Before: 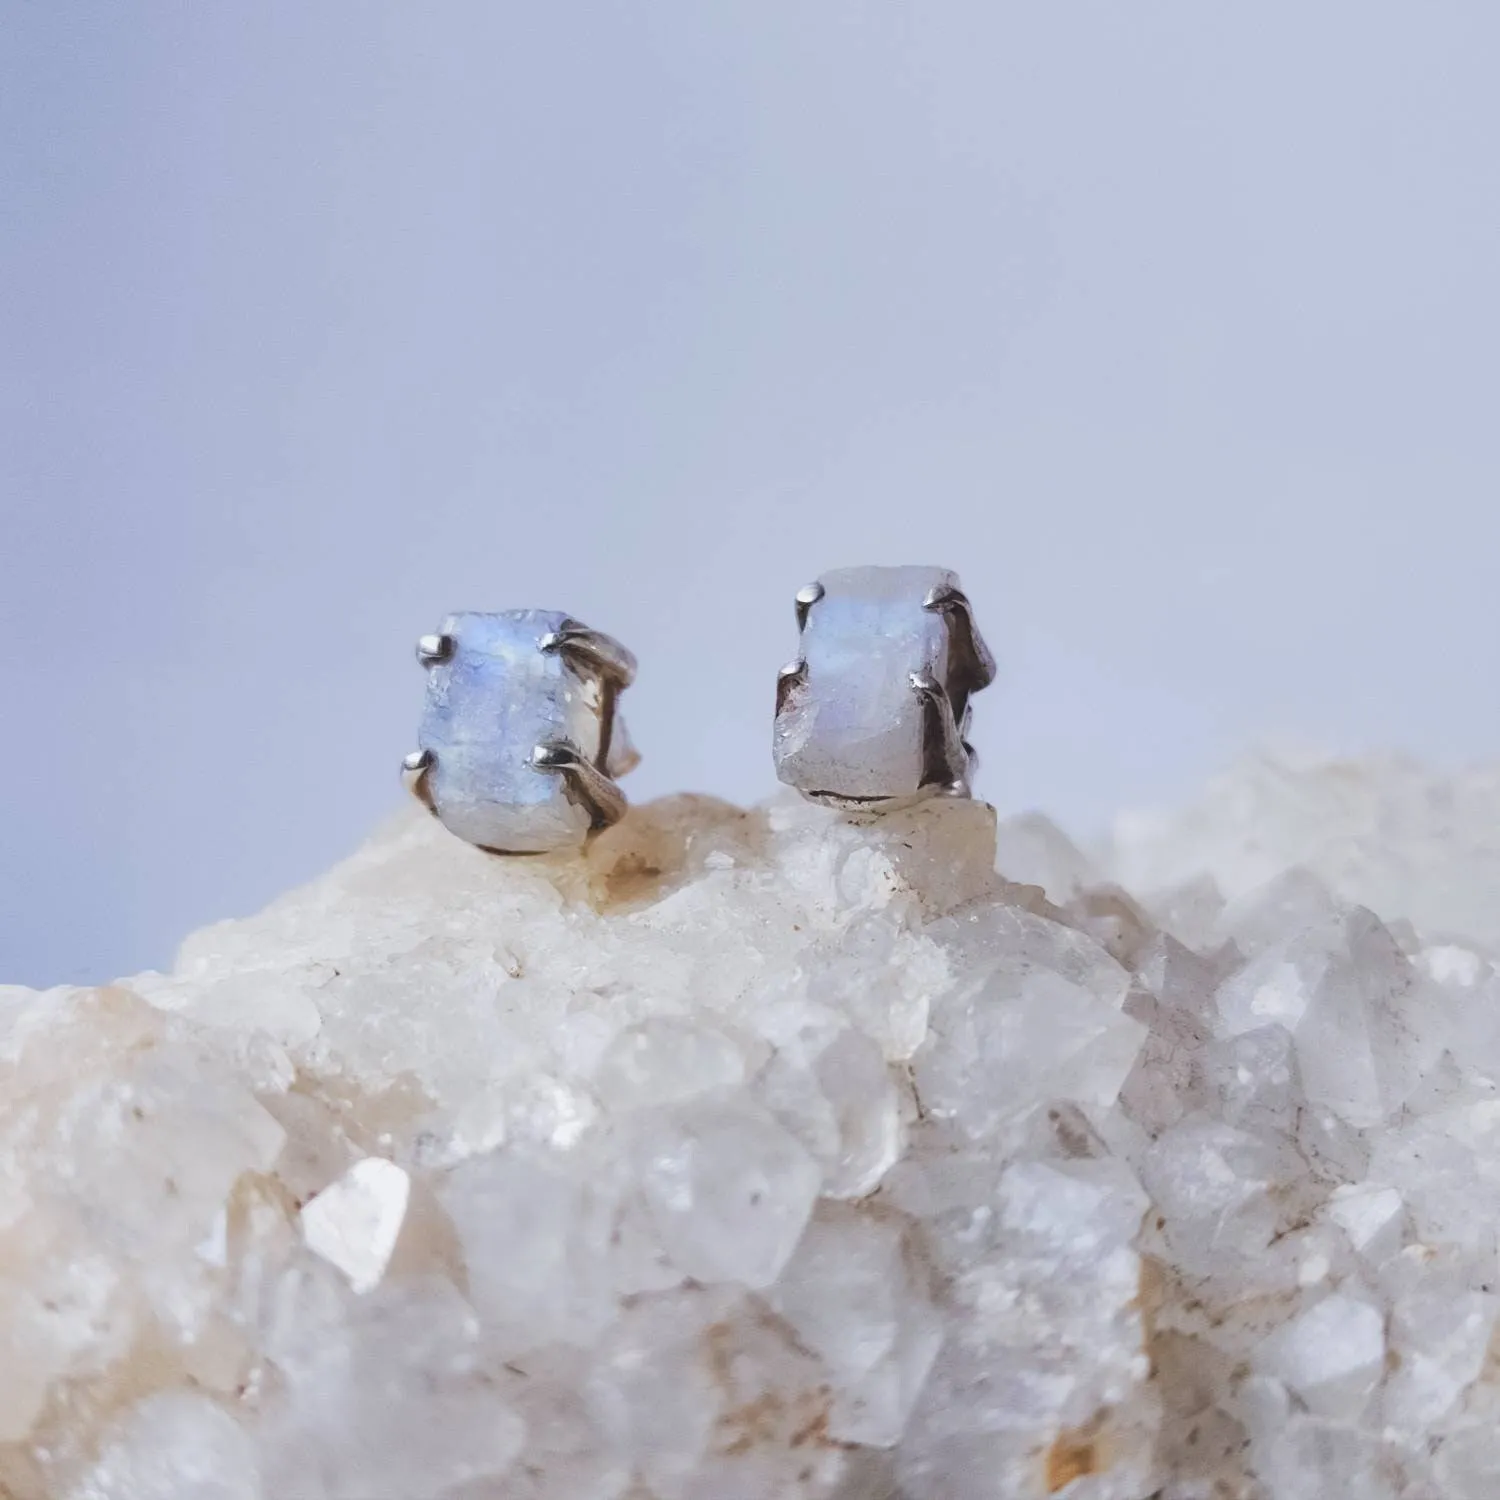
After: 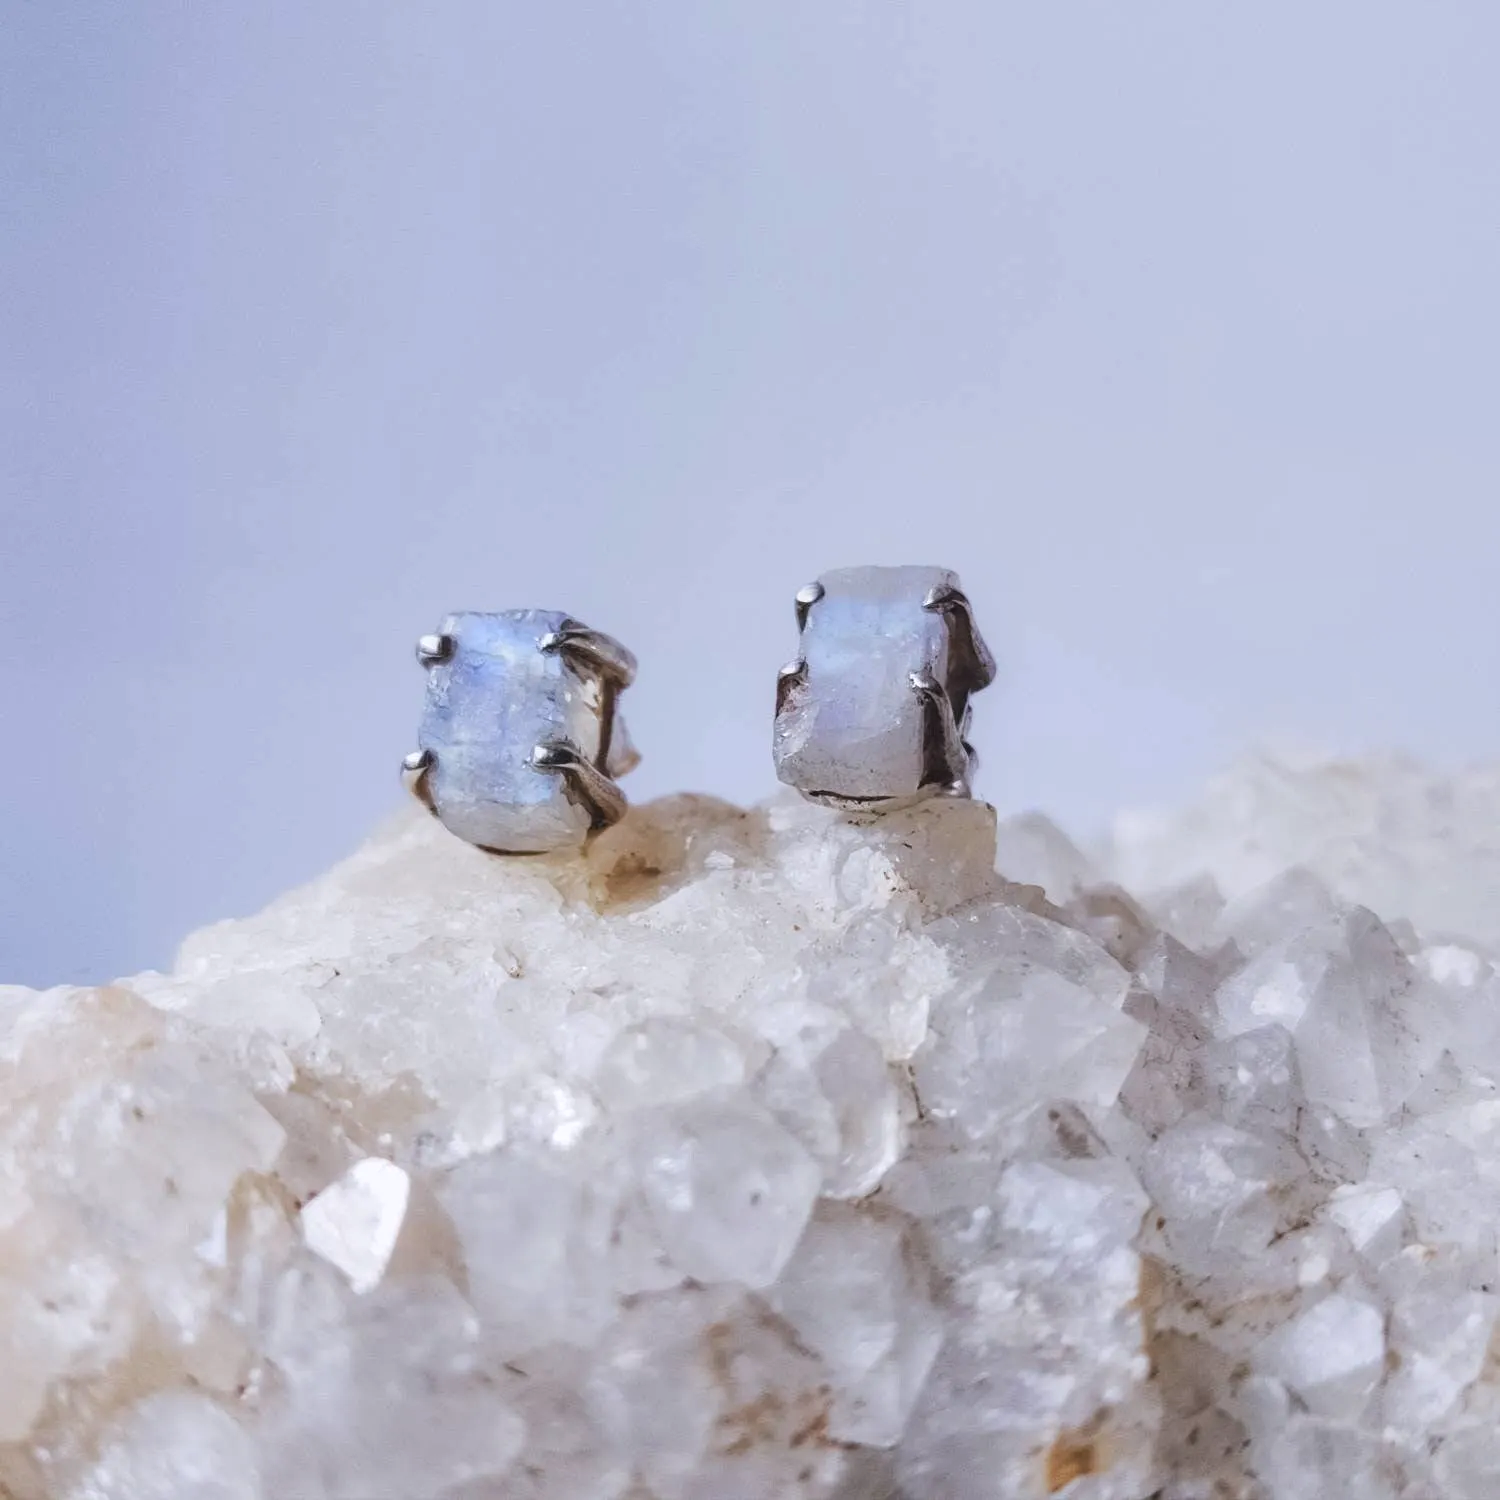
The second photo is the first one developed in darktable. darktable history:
local contrast: on, module defaults
white balance: red 1.004, blue 1.024
rotate and perspective: automatic cropping off
